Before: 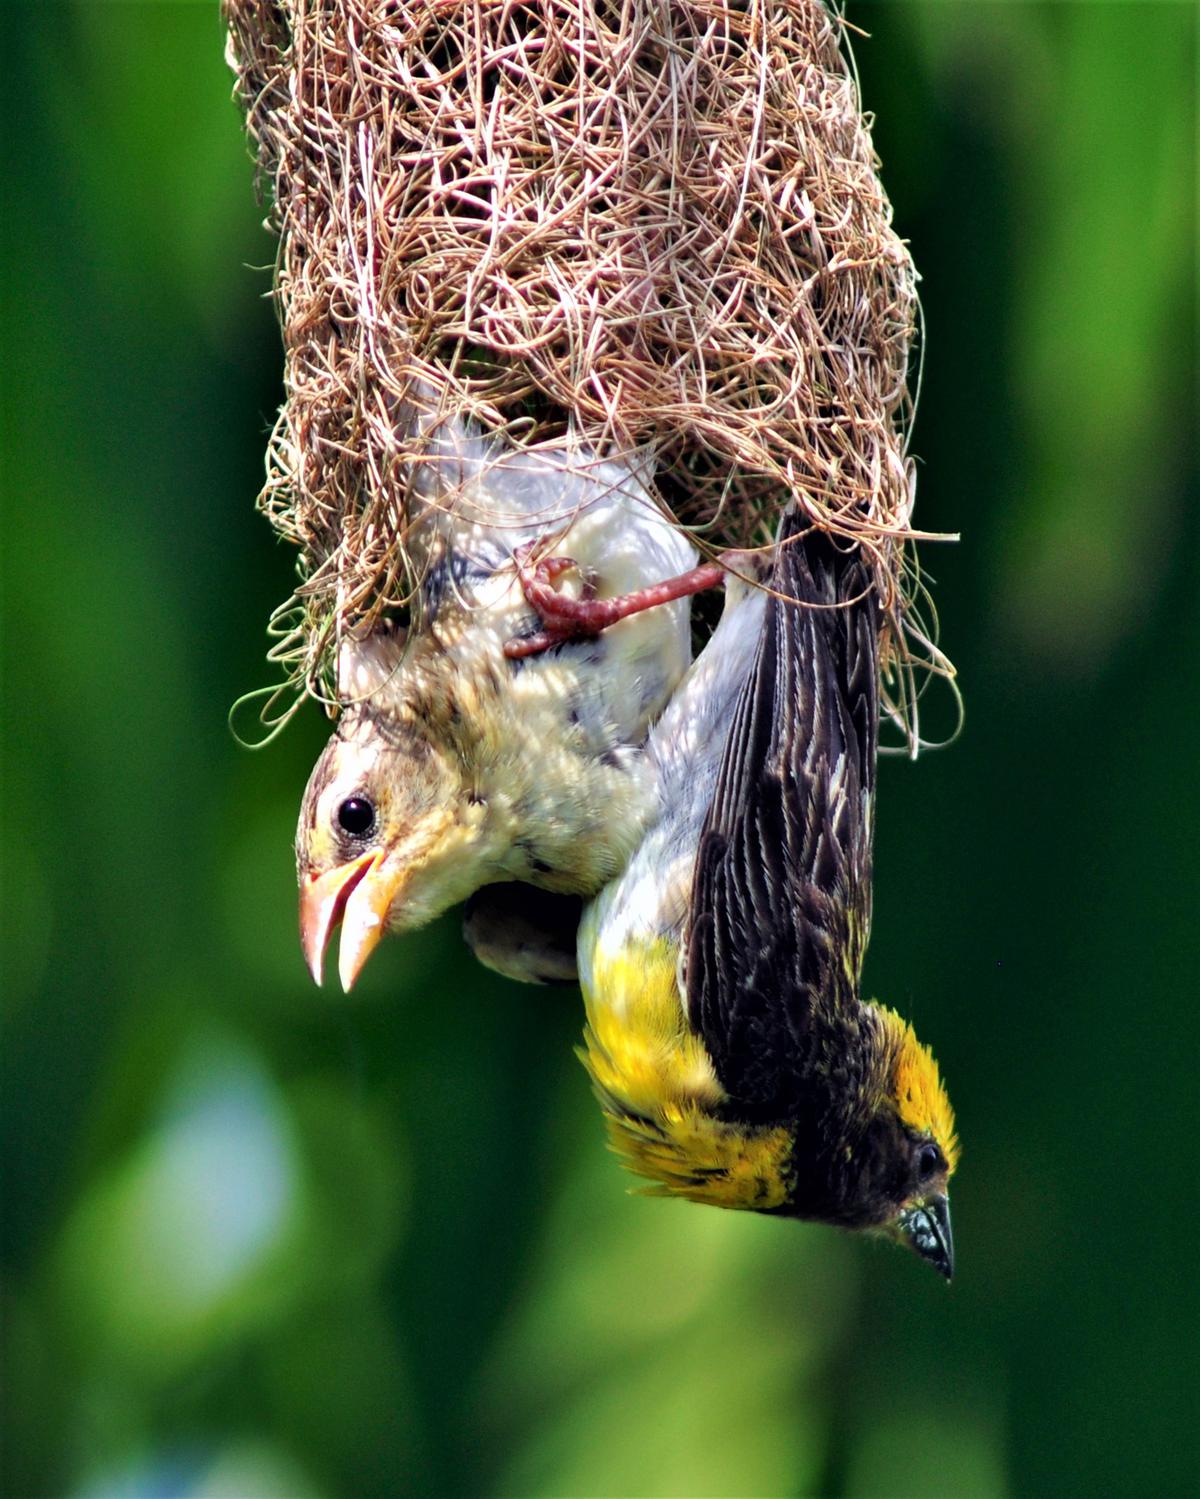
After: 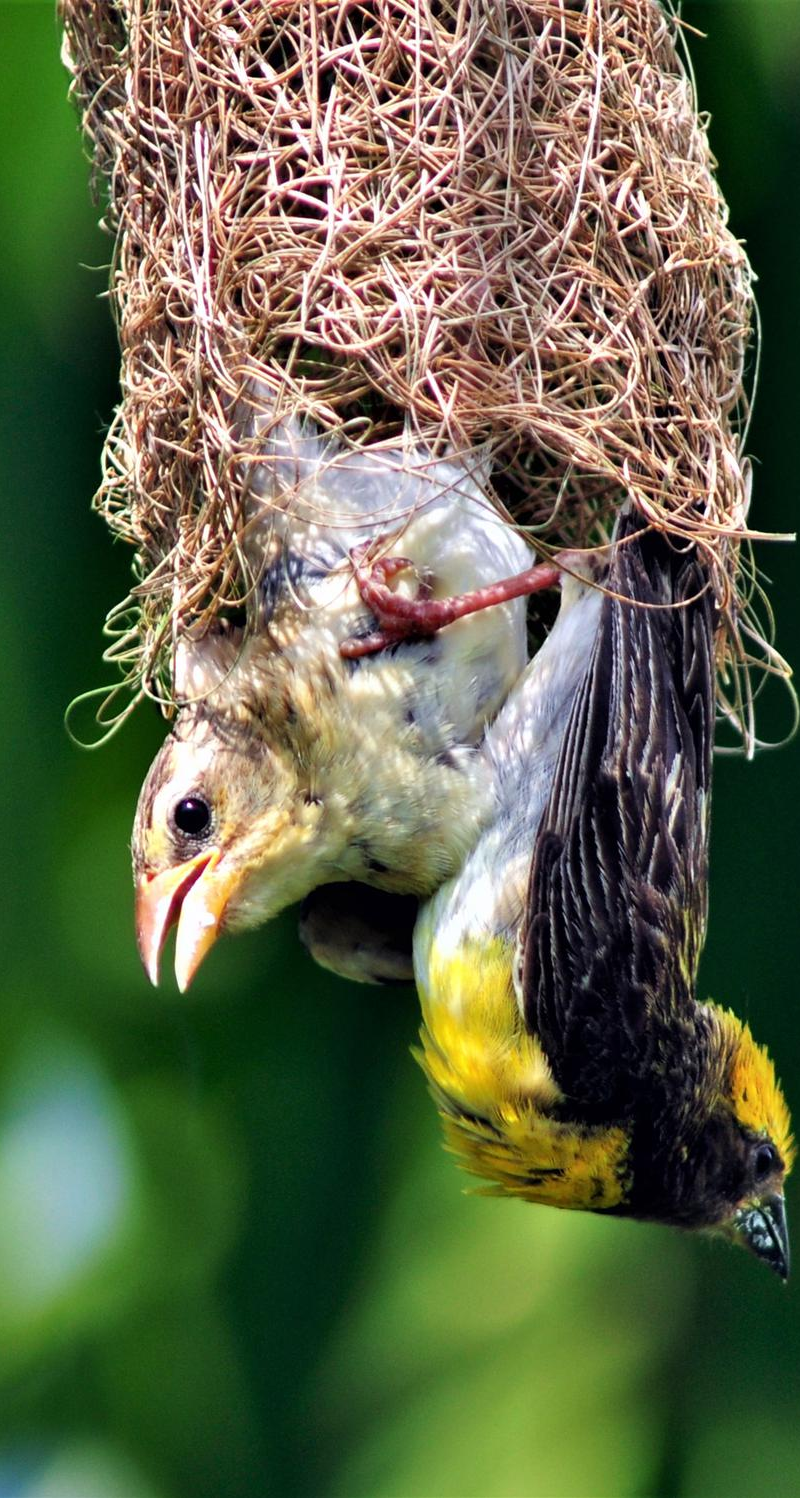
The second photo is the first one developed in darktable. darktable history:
crop and rotate: left 13.705%, right 19.59%
